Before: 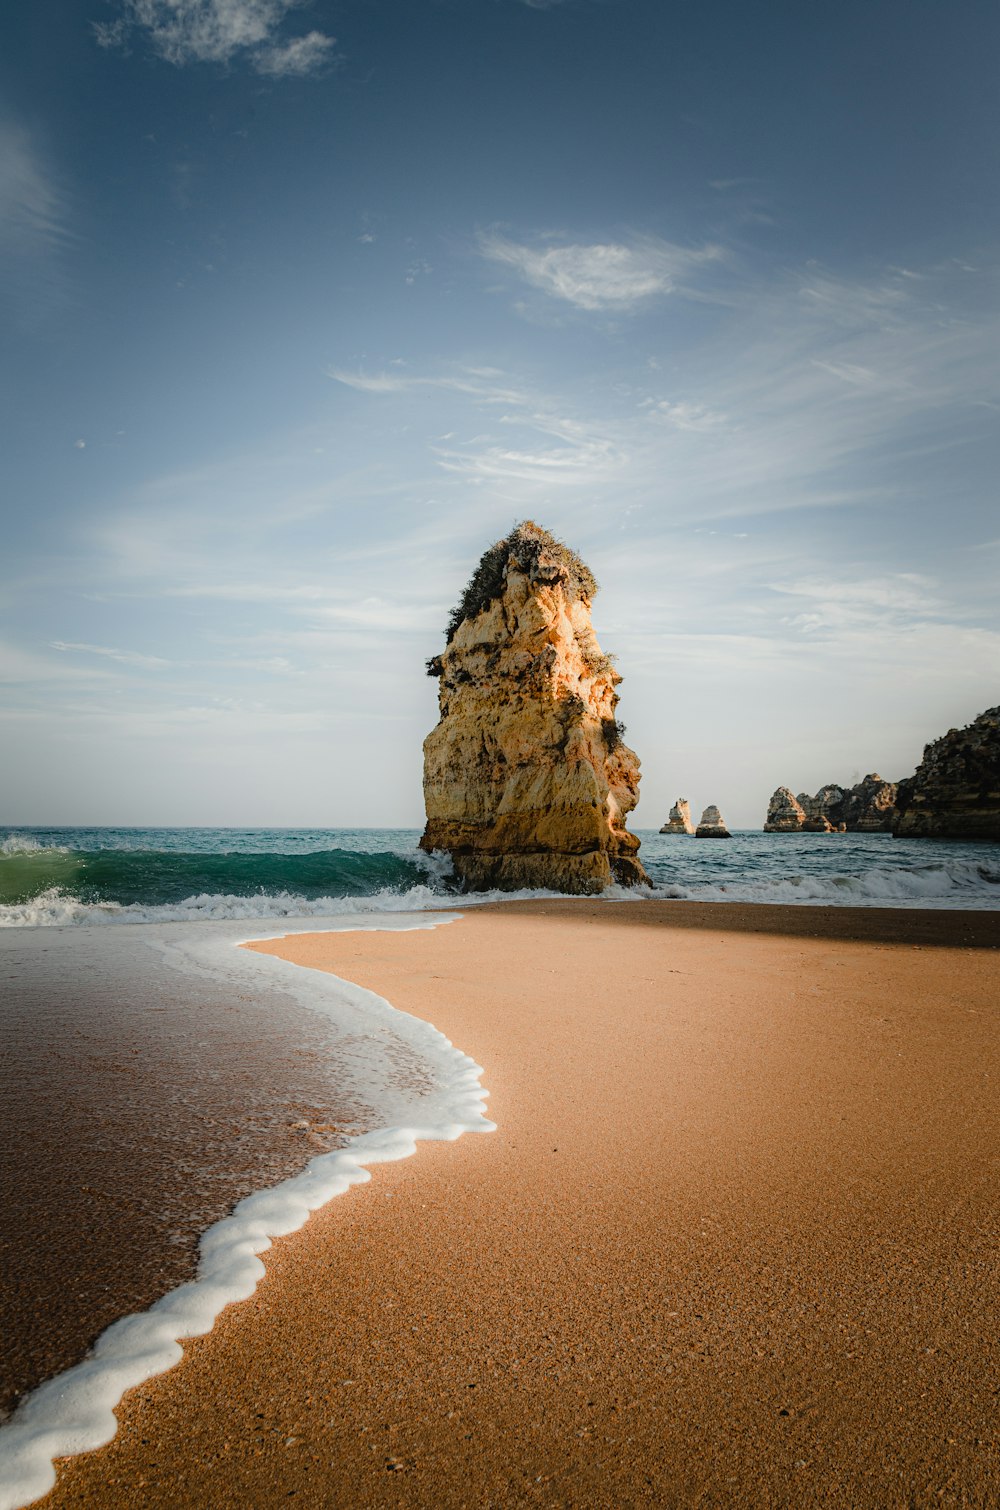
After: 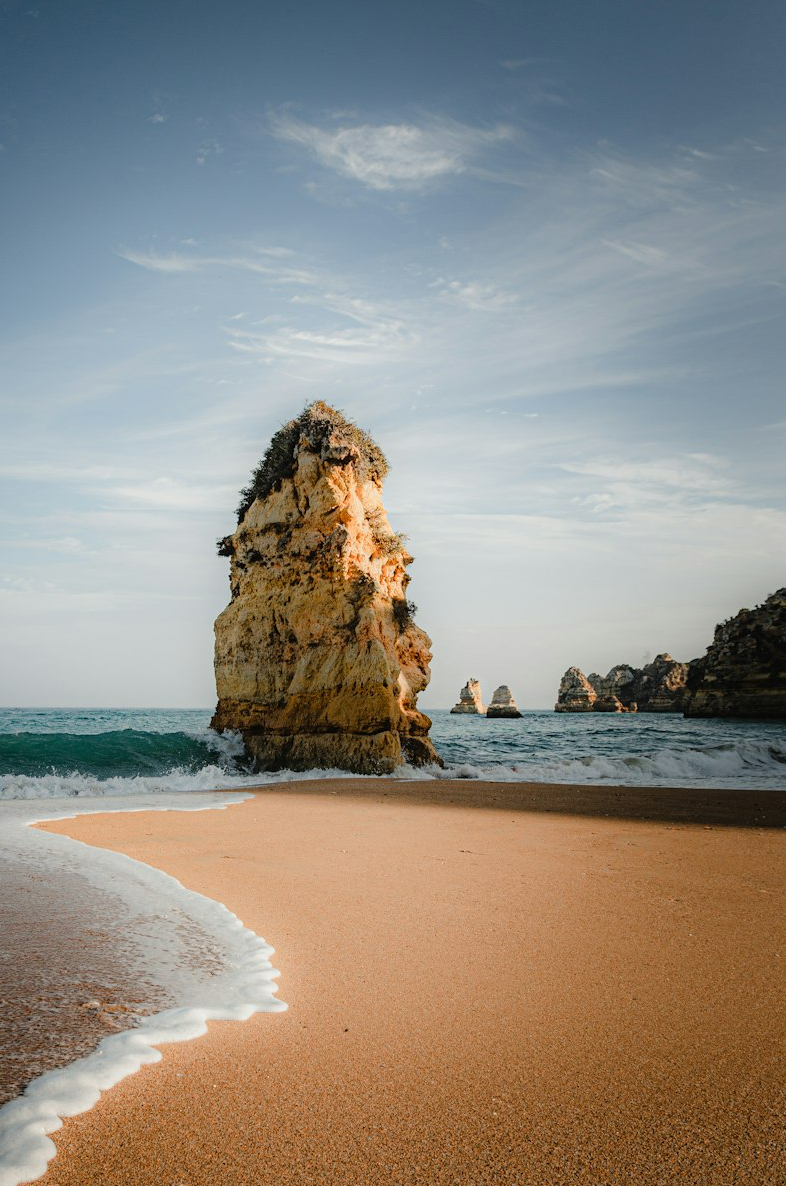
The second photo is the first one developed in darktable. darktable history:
crop and rotate: left 20.94%, top 7.954%, right 0.412%, bottom 13.472%
